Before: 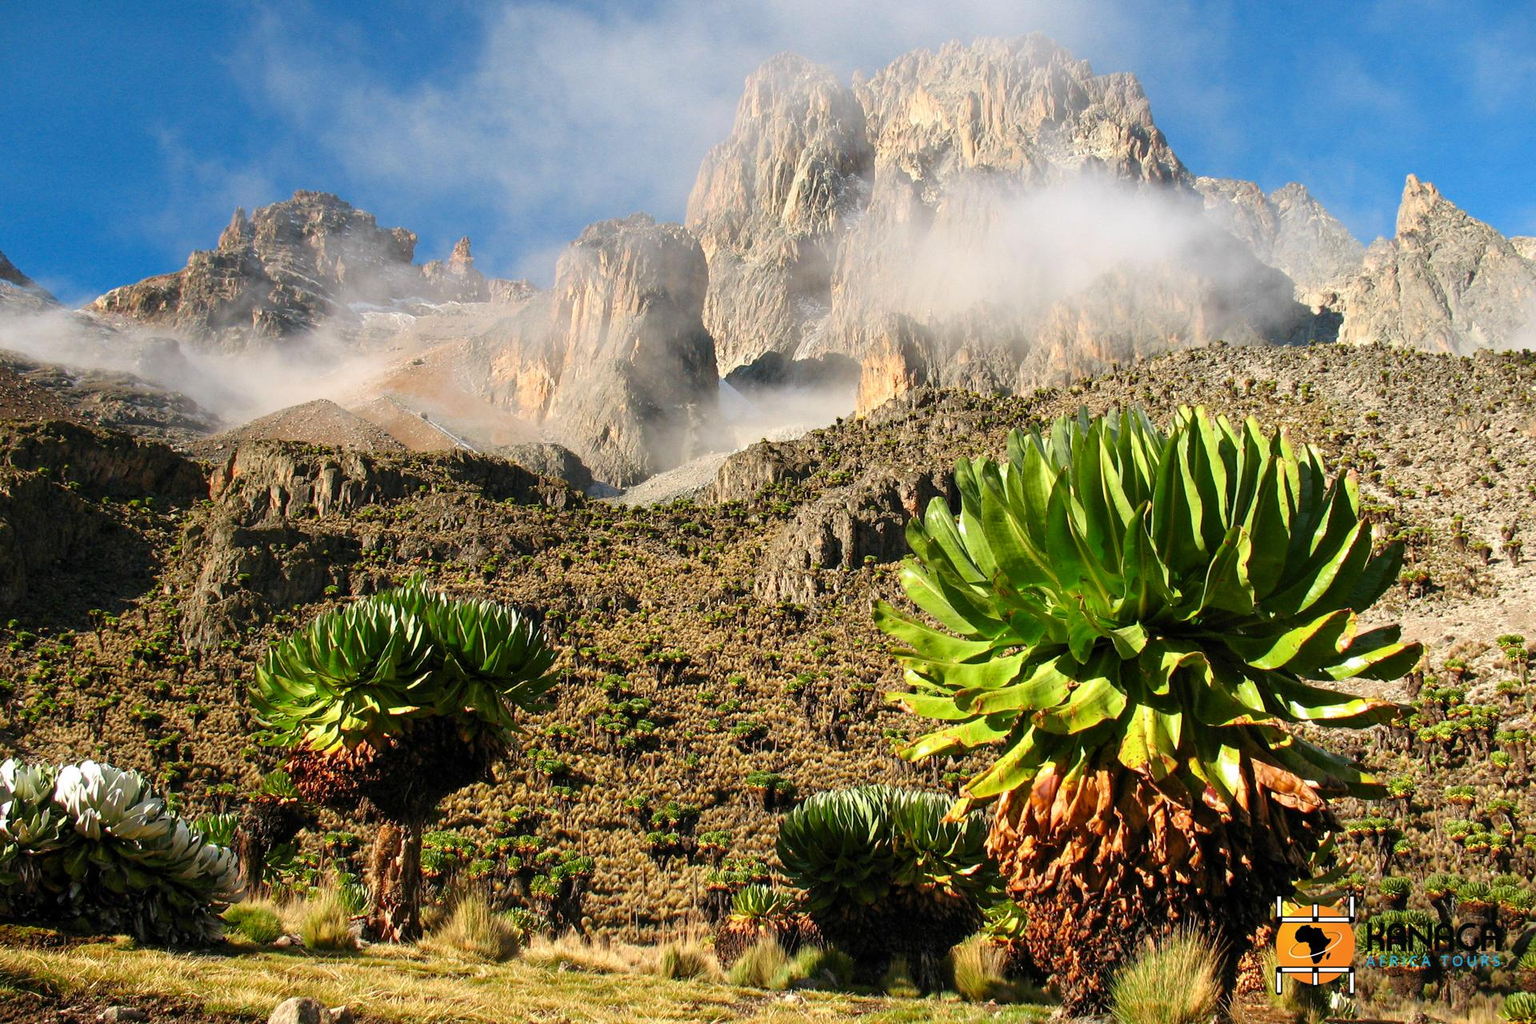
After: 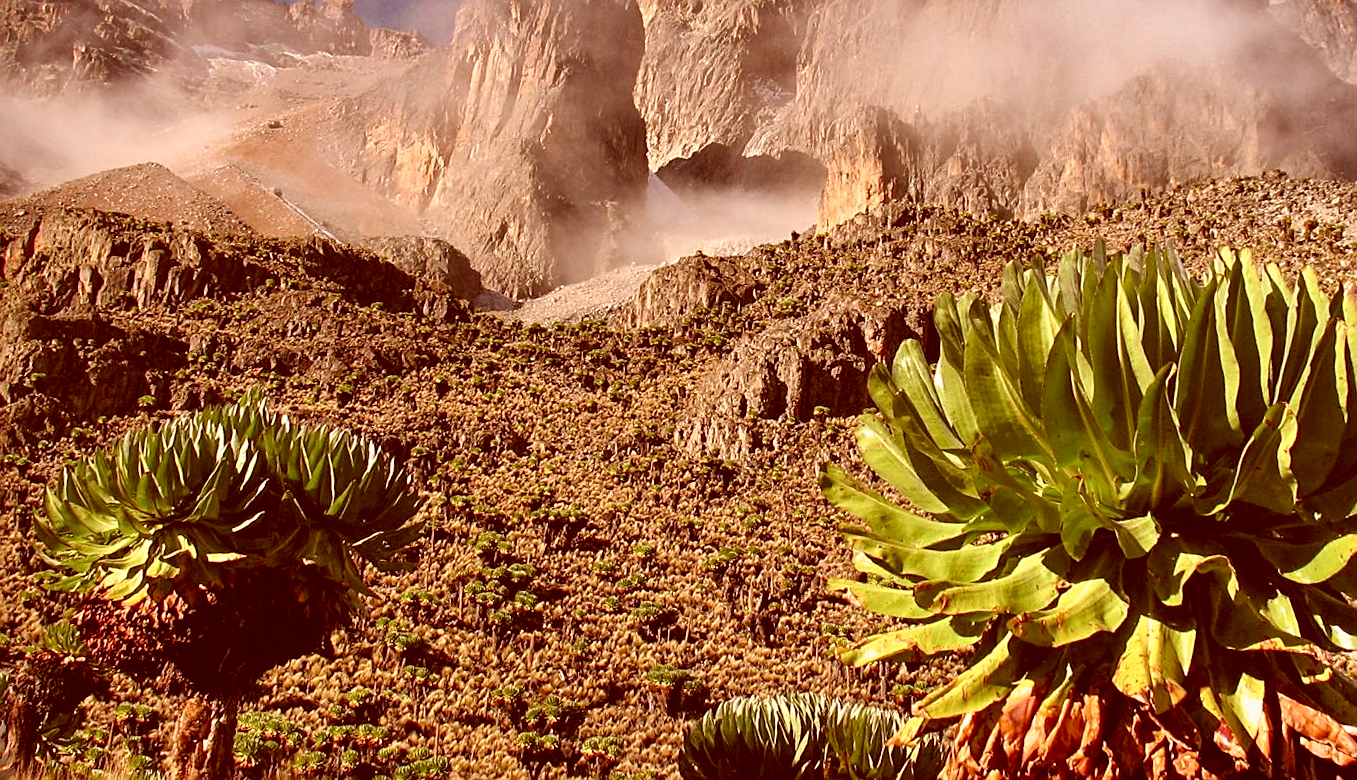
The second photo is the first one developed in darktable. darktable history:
shadows and highlights: radius 108.85, shadows 45.84, highlights -67.63, low approximation 0.01, soften with gaussian
color correction: highlights a* 9.08, highlights b* 9, shadows a* 39.53, shadows b* 39.7, saturation 0.795
crop and rotate: angle -4.09°, left 9.85%, top 20.457%, right 12.054%, bottom 12.151%
sharpen: amount 0.493
